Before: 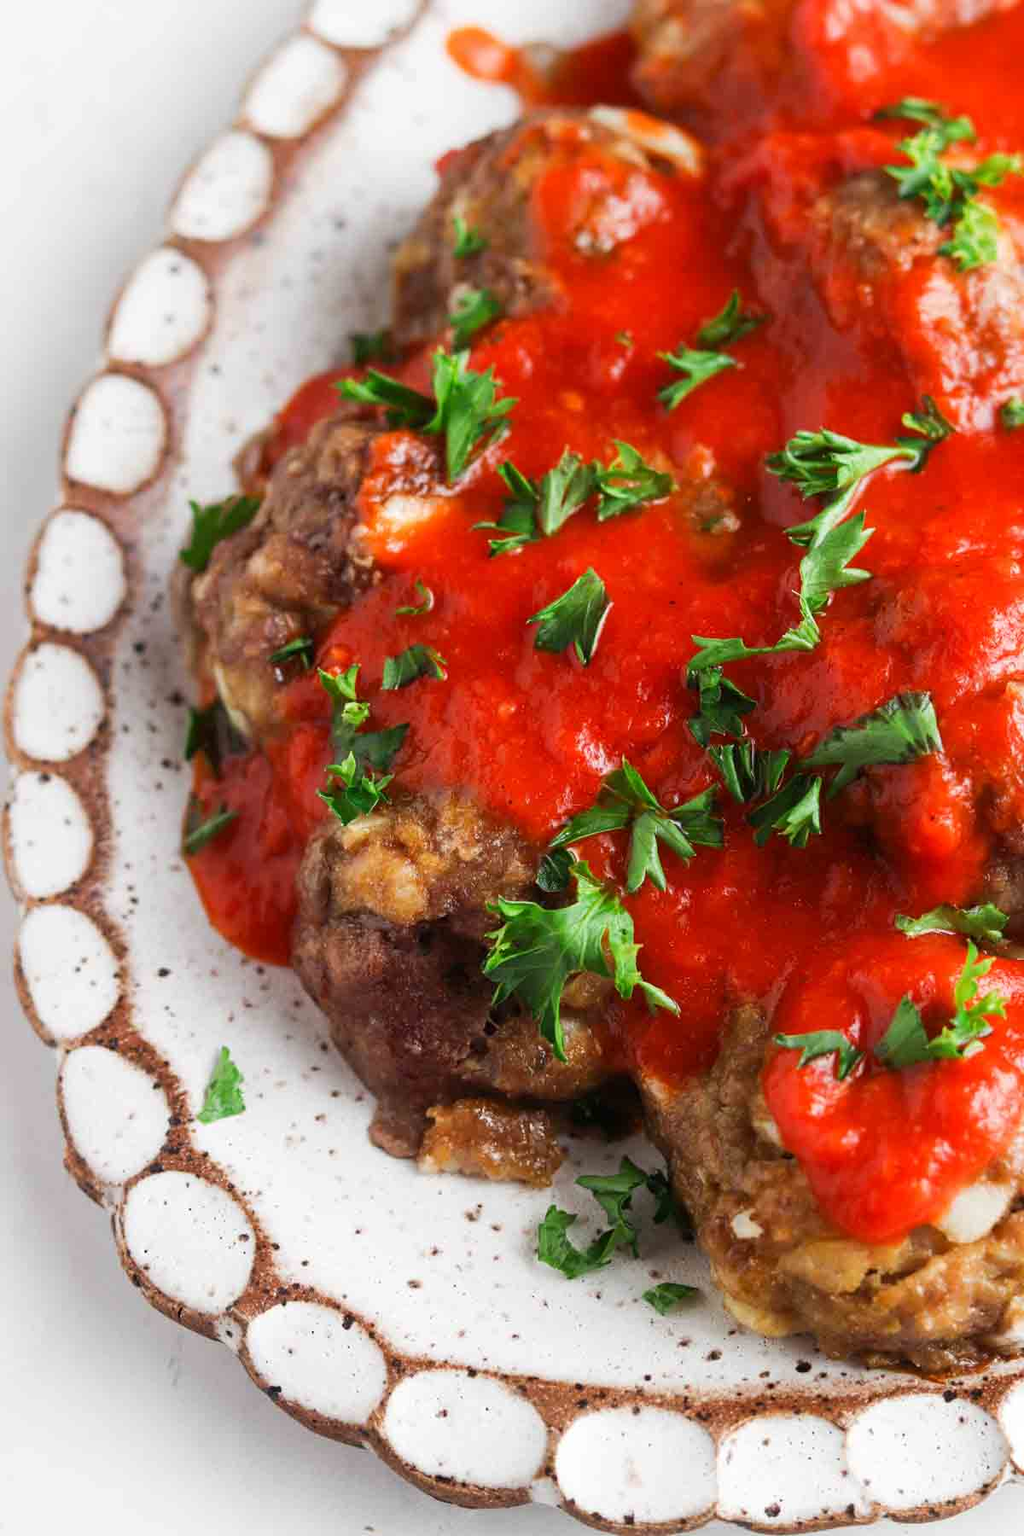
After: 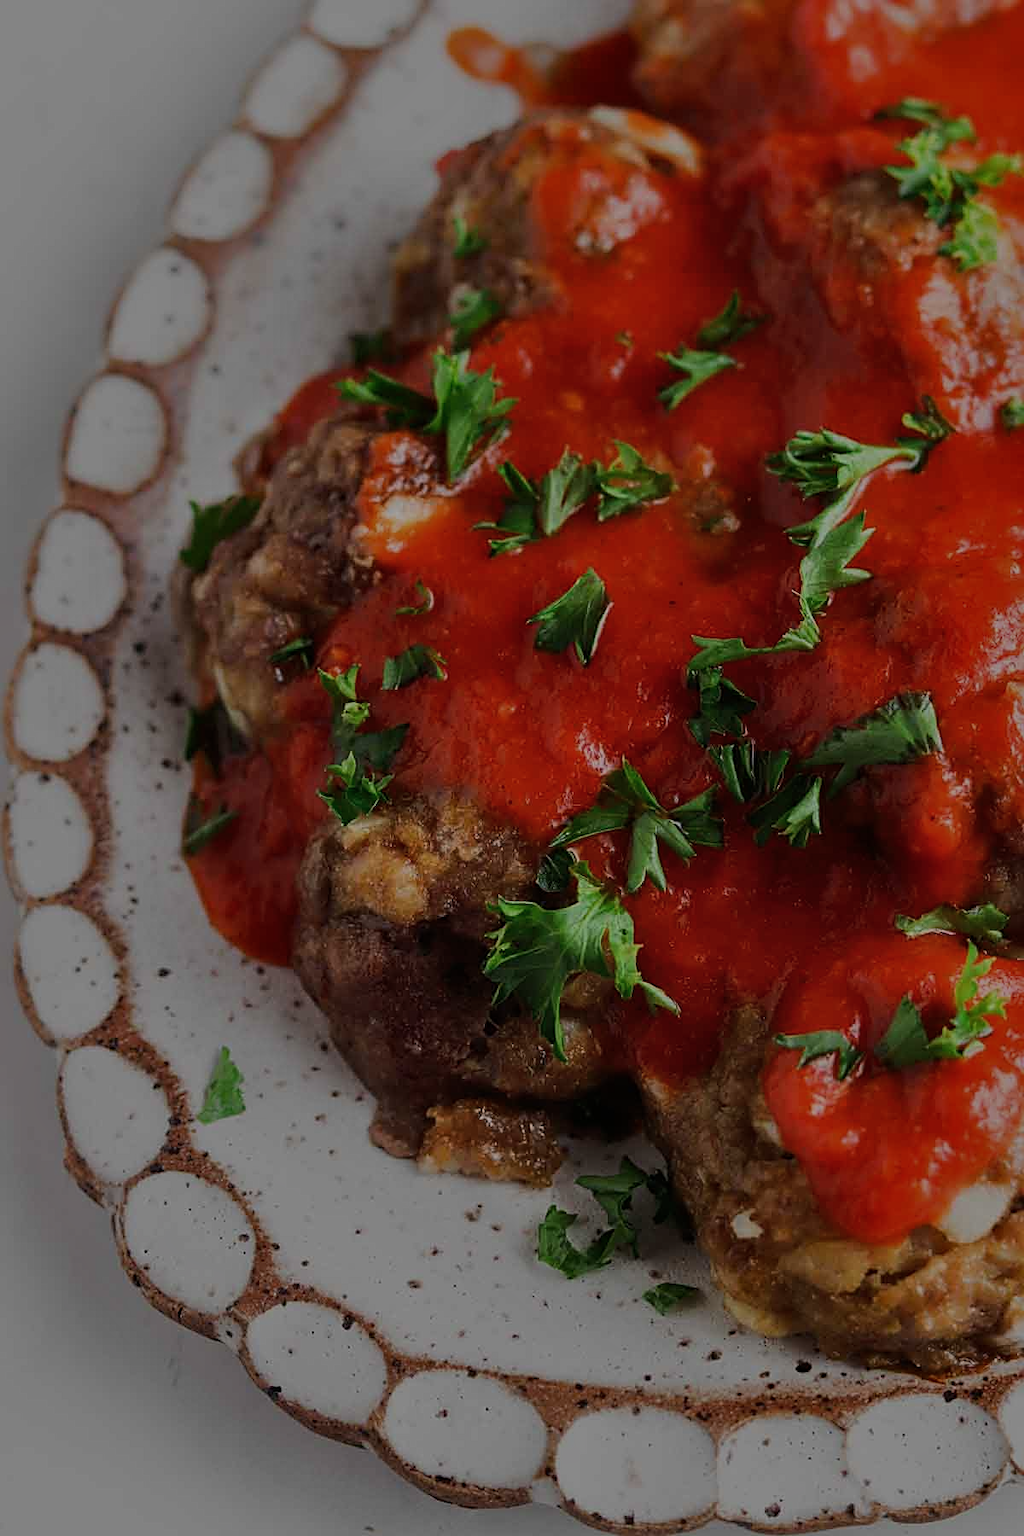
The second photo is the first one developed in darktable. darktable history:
sharpen: on, module defaults
shadows and highlights: shadows 30.86, highlights 0, soften with gaussian
color balance: mode lift, gamma, gain (sRGB)
tone equalizer: -8 EV -2 EV, -7 EV -2 EV, -6 EV -2 EV, -5 EV -2 EV, -4 EV -2 EV, -3 EV -2 EV, -2 EV -2 EV, -1 EV -1.63 EV, +0 EV -2 EV
